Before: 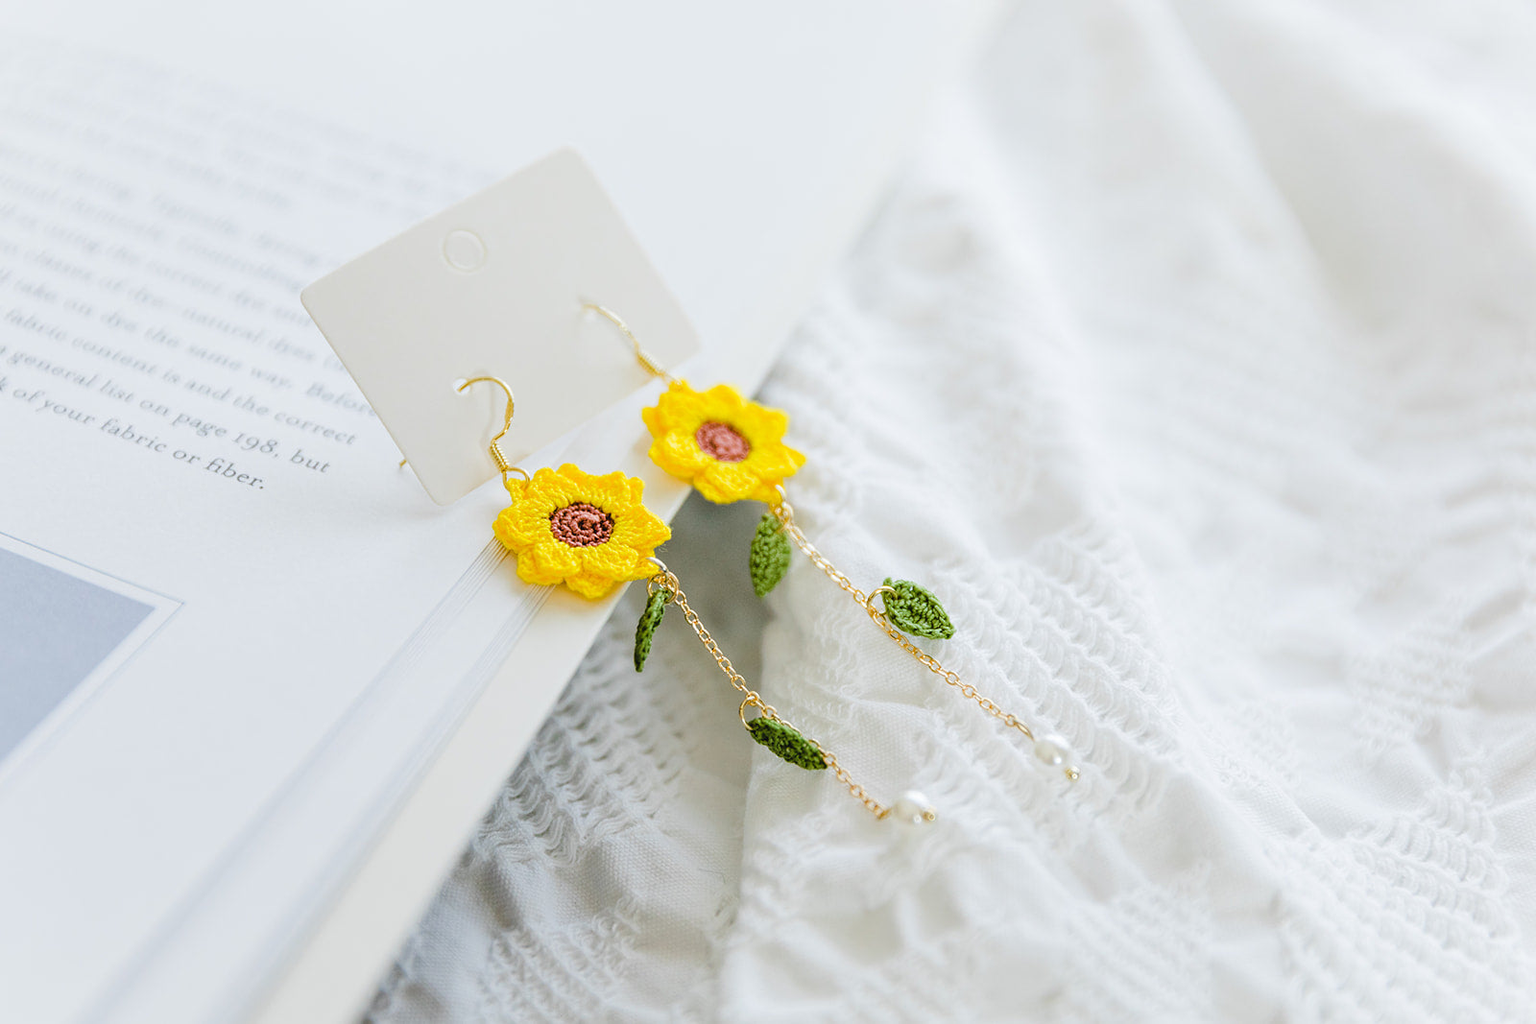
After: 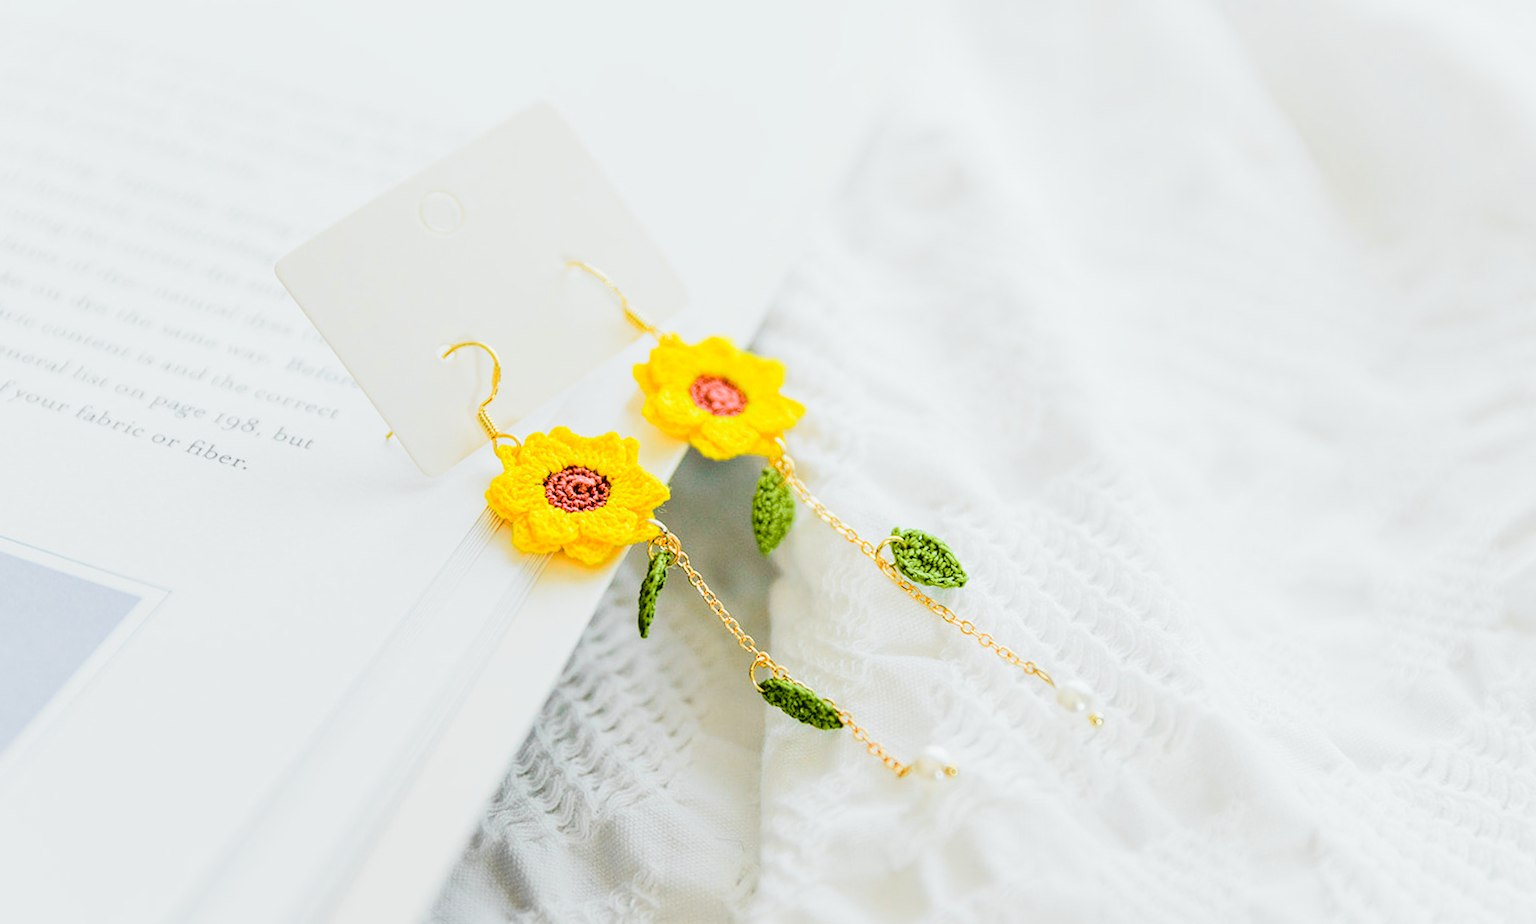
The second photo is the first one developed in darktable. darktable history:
tone curve: curves: ch0 [(0, 0.012) (0.144, 0.137) (0.326, 0.386) (0.489, 0.573) (0.656, 0.763) (0.849, 0.902) (1, 0.974)]; ch1 [(0, 0) (0.366, 0.367) (0.475, 0.453) (0.494, 0.493) (0.504, 0.497) (0.544, 0.579) (0.562, 0.619) (0.622, 0.694) (1, 1)]; ch2 [(0, 0) (0.333, 0.346) (0.375, 0.375) (0.424, 0.43) (0.476, 0.492) (0.502, 0.503) (0.533, 0.541) (0.572, 0.615) (0.605, 0.656) (0.641, 0.709) (1, 1)], color space Lab, independent channels, preserve colors none
rotate and perspective: rotation -3°, crop left 0.031, crop right 0.968, crop top 0.07, crop bottom 0.93
crop and rotate: top 2.479%, bottom 3.018%
